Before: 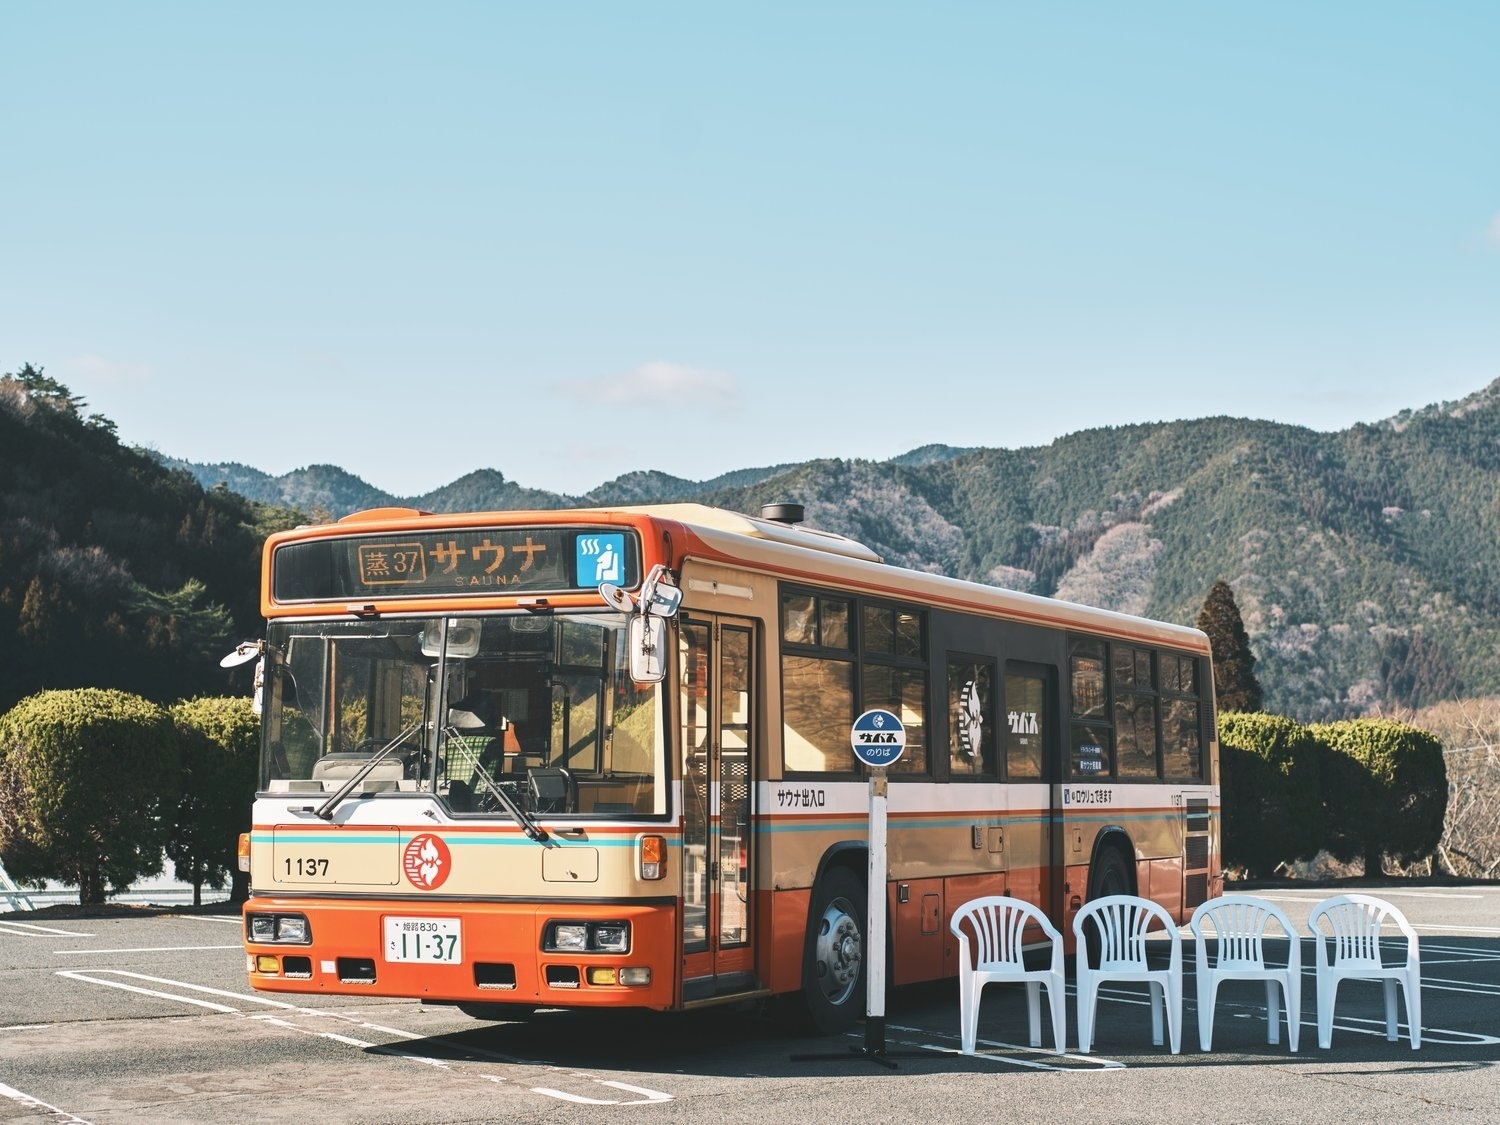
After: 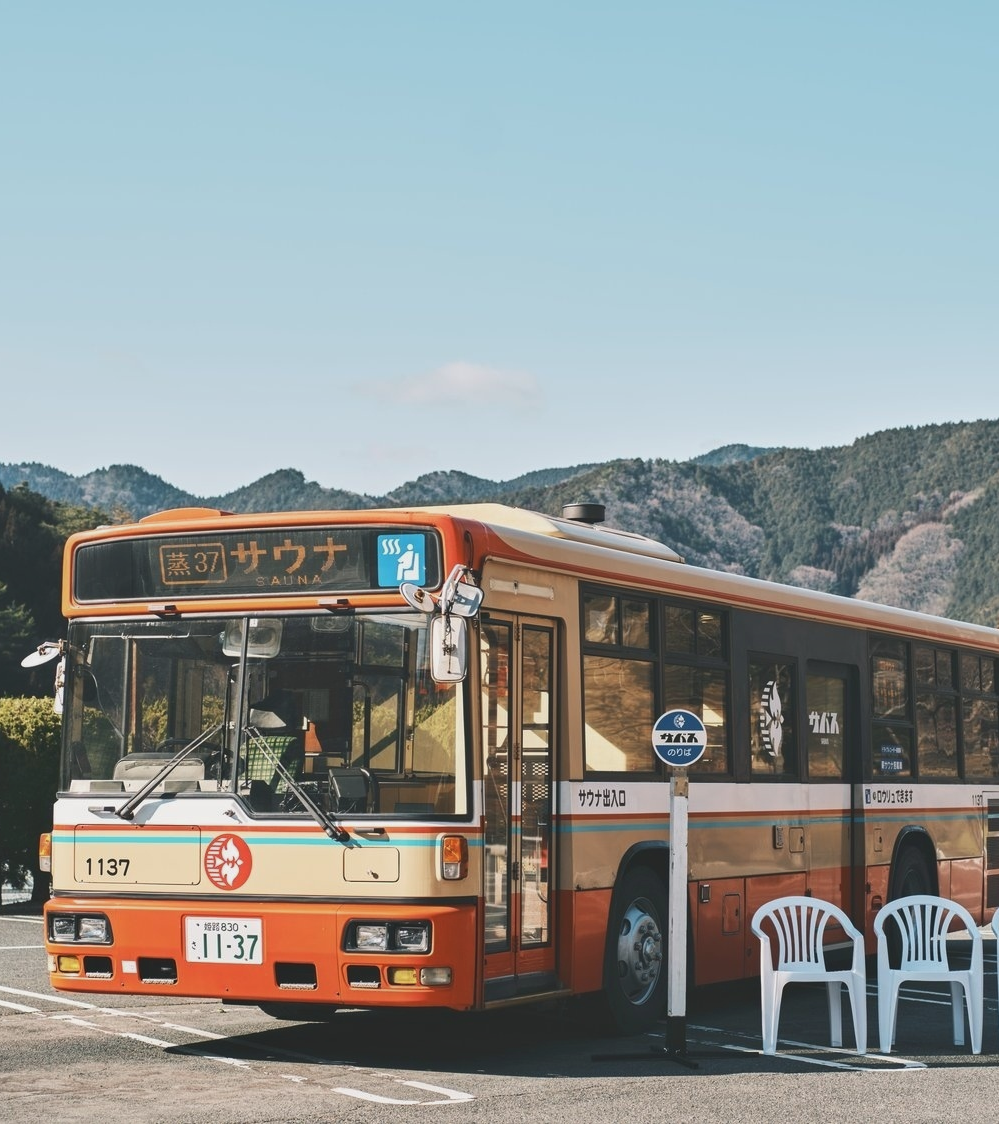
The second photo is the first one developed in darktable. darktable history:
exposure: black level correction -0.004, exposure 0.05 EV, compensate highlight preservation false
tone equalizer: -8 EV 0.275 EV, -7 EV 0.393 EV, -6 EV 0.452 EV, -5 EV 0.284 EV, -3 EV -0.276 EV, -2 EV -0.396 EV, -1 EV -0.392 EV, +0 EV -0.222 EV
crop and rotate: left 13.366%, right 19.996%
